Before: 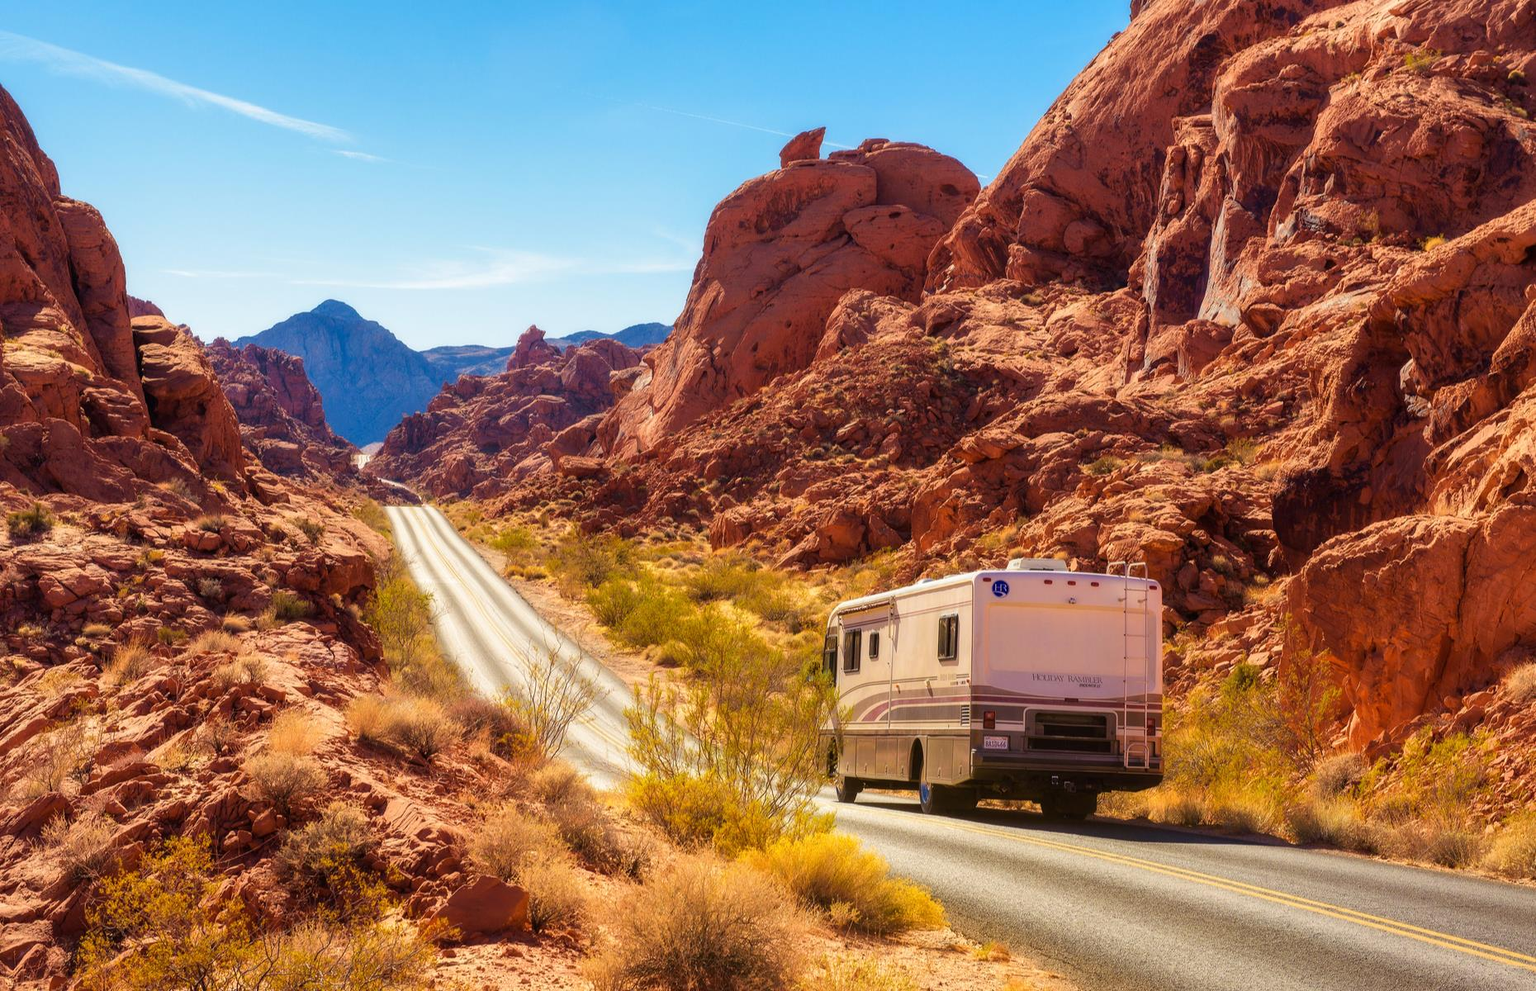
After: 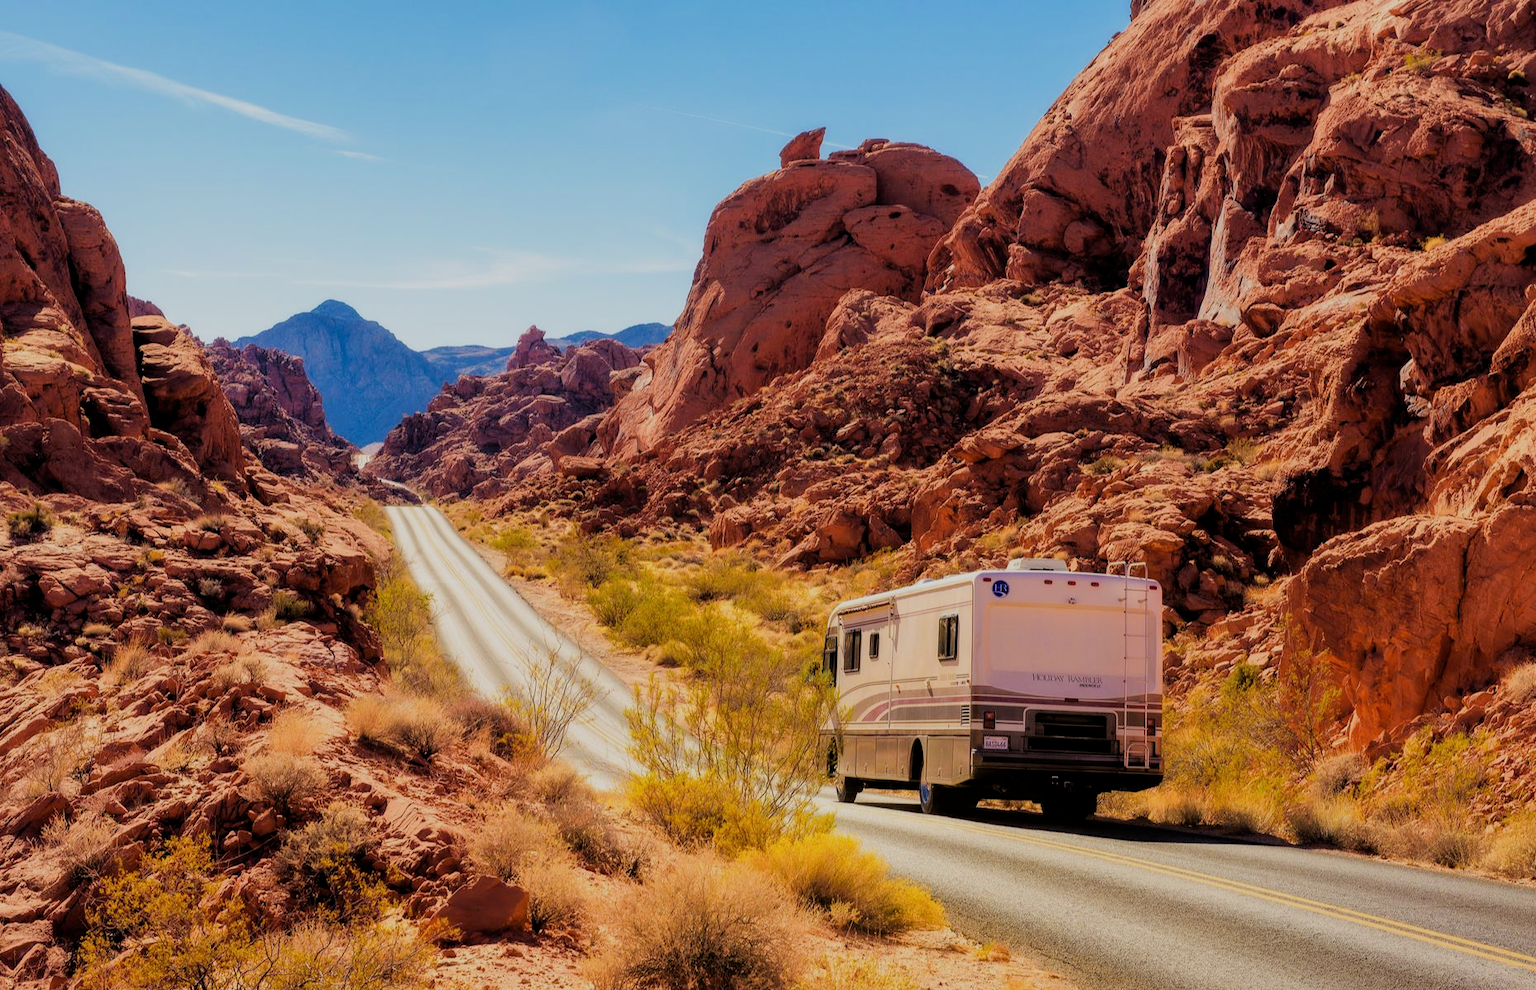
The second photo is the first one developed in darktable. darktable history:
filmic rgb: black relative exposure -4.32 EV, white relative exposure 4.56 EV, hardness 2.4, contrast 1.054
